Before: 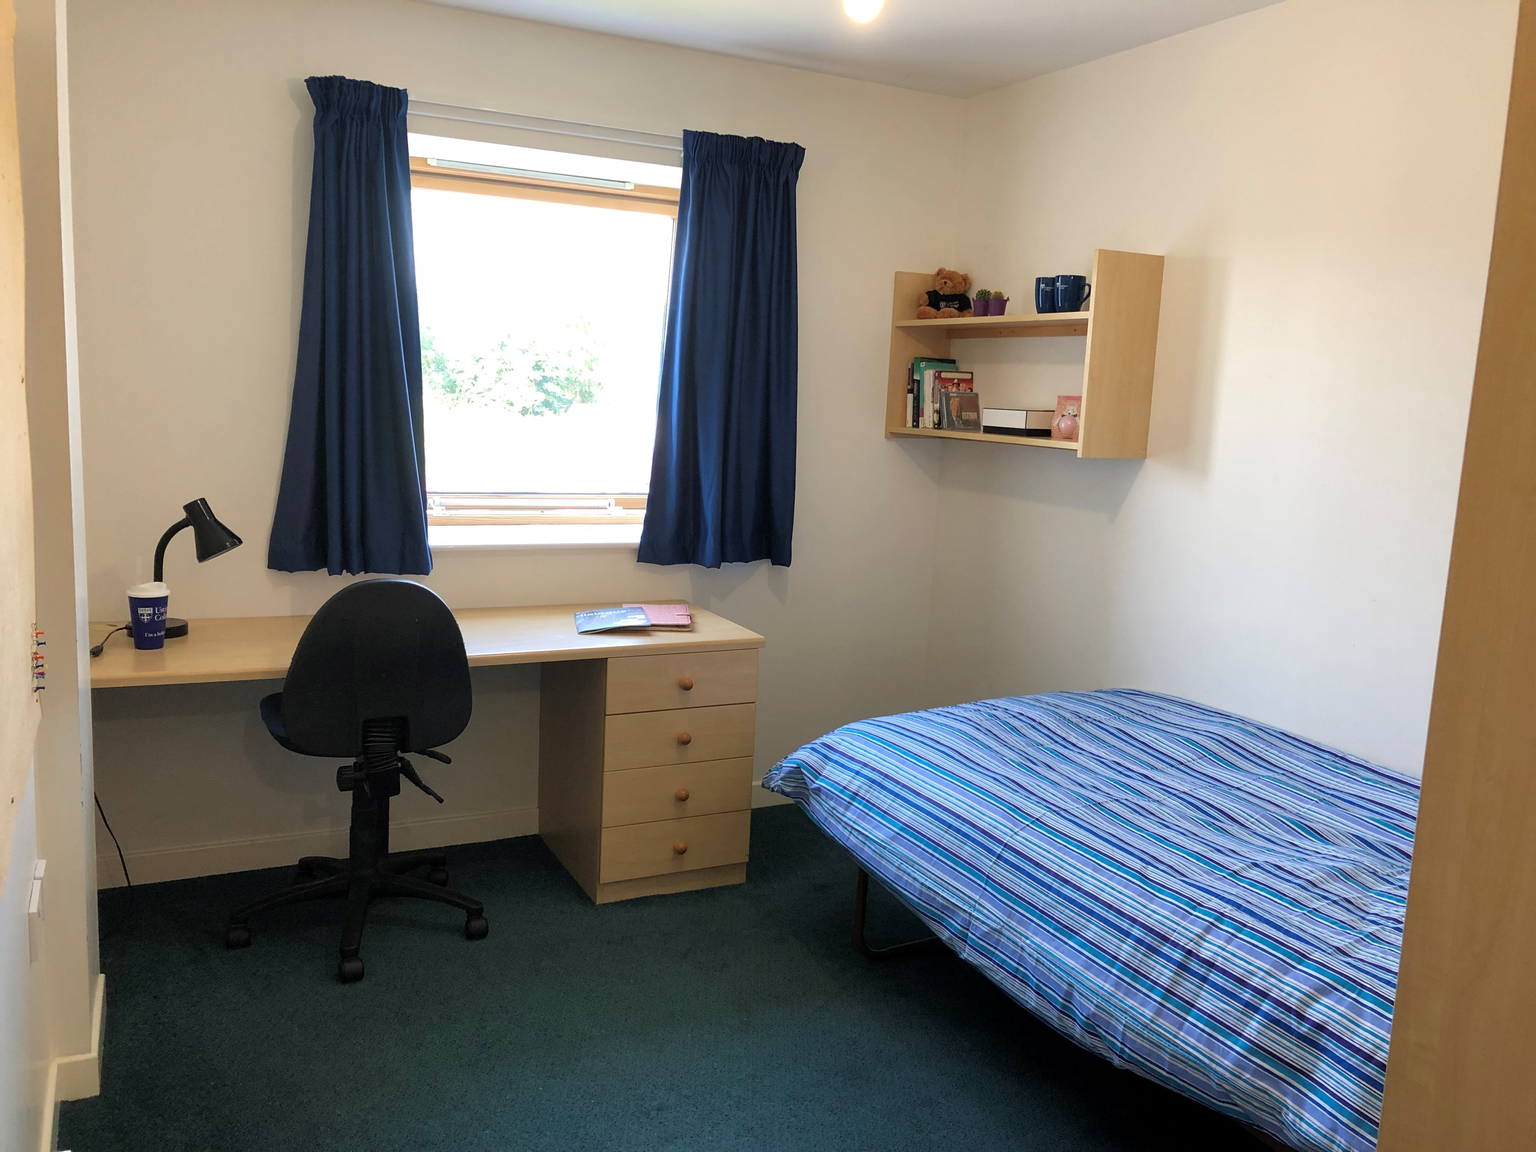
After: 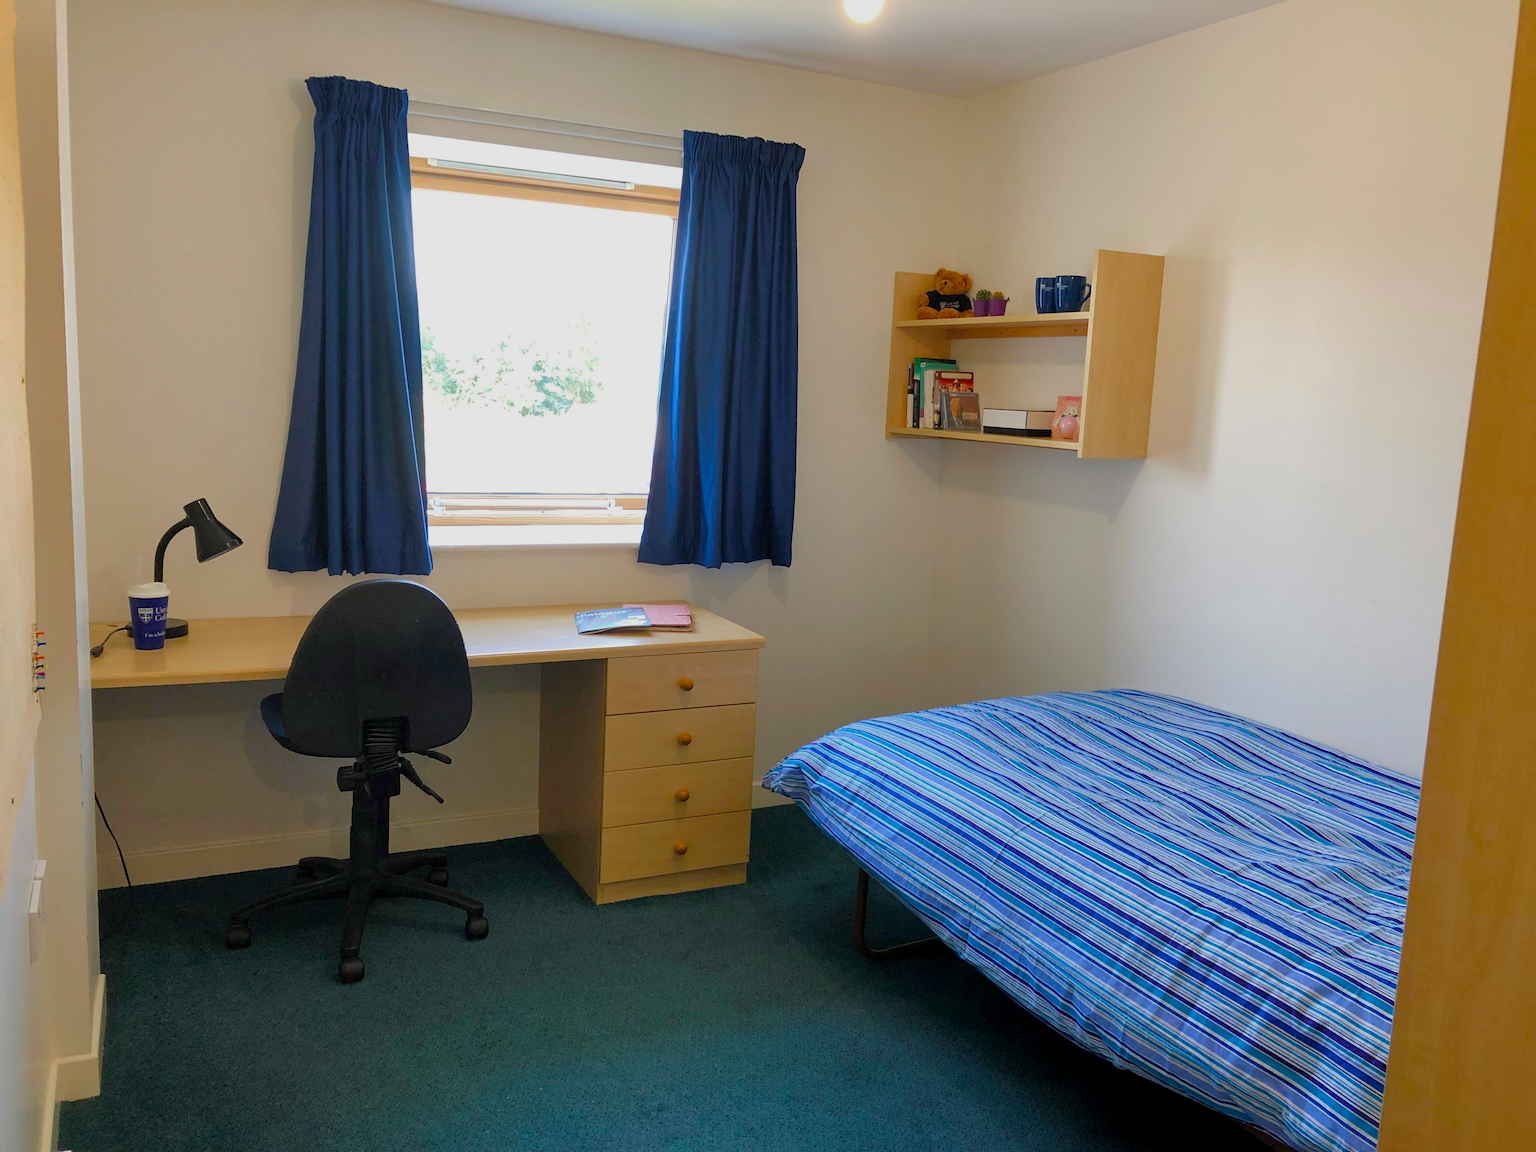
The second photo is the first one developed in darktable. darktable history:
color balance rgb: perceptual saturation grading › global saturation 35%, perceptual saturation grading › highlights -30%, perceptual saturation grading › shadows 35%, perceptual brilliance grading › global brilliance 3%, perceptual brilliance grading › highlights -3%, perceptual brilliance grading › shadows 3%
tone equalizer: -8 EV 0.25 EV, -7 EV 0.417 EV, -6 EV 0.417 EV, -5 EV 0.25 EV, -3 EV -0.25 EV, -2 EV -0.417 EV, -1 EV -0.417 EV, +0 EV -0.25 EV, edges refinement/feathering 500, mask exposure compensation -1.57 EV, preserve details guided filter
